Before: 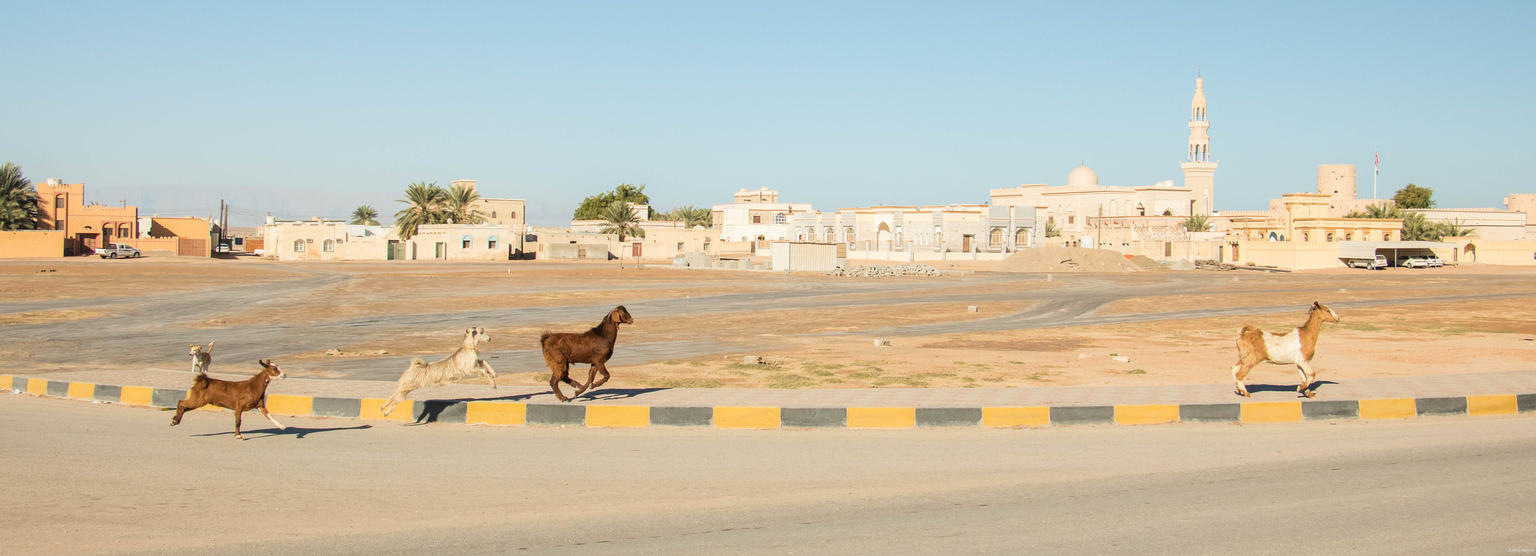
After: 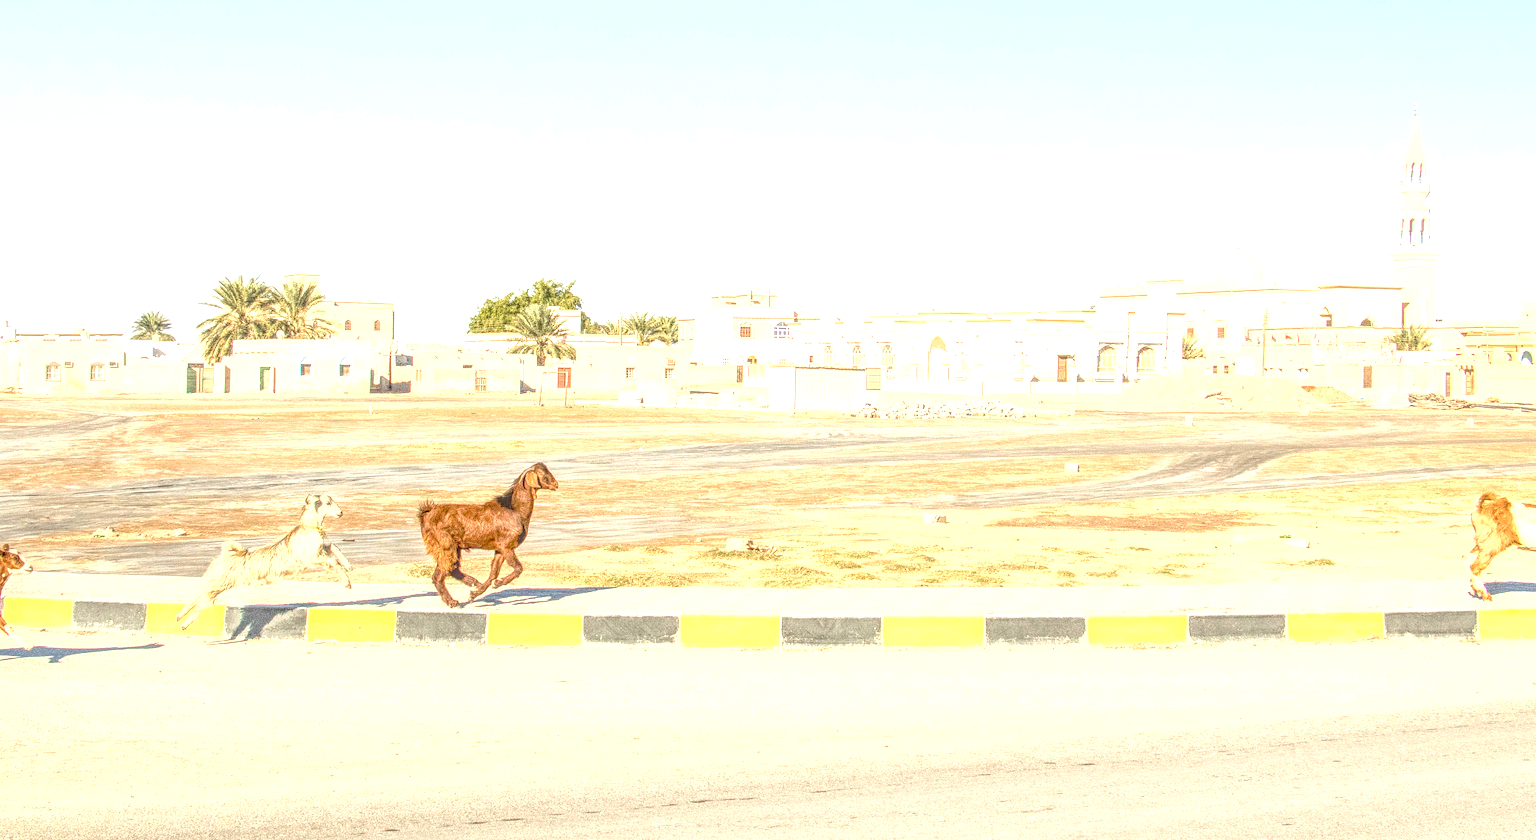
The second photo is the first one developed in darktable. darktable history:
crop: left 17.218%, right 16.684%
exposure: black level correction 0.011, exposure 1.078 EV, compensate exposure bias true, compensate highlight preservation false
local contrast: highlights 4%, shadows 1%, detail 200%, midtone range 0.246
